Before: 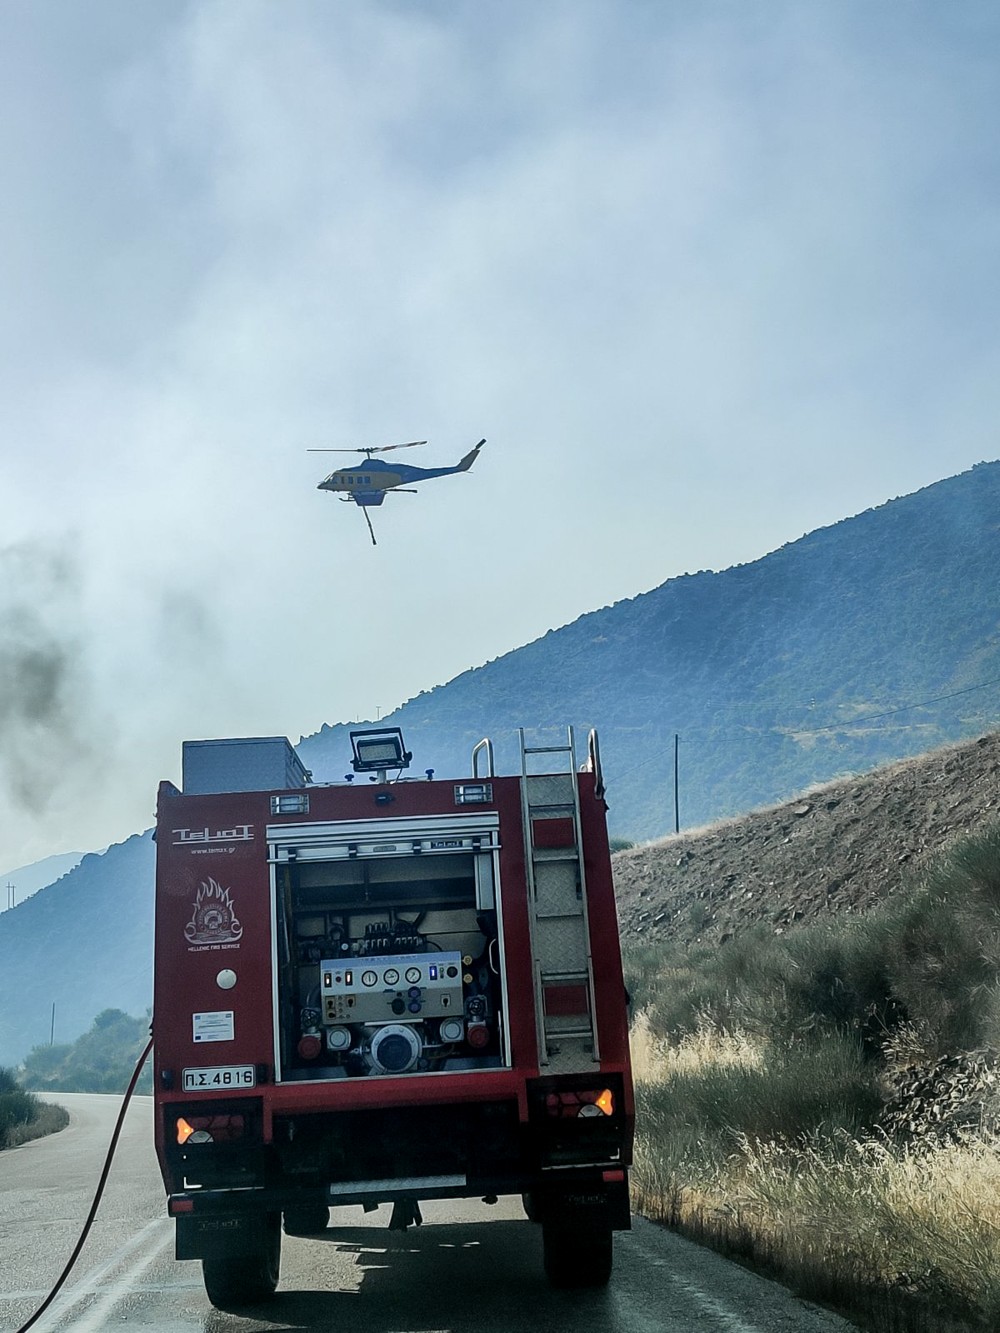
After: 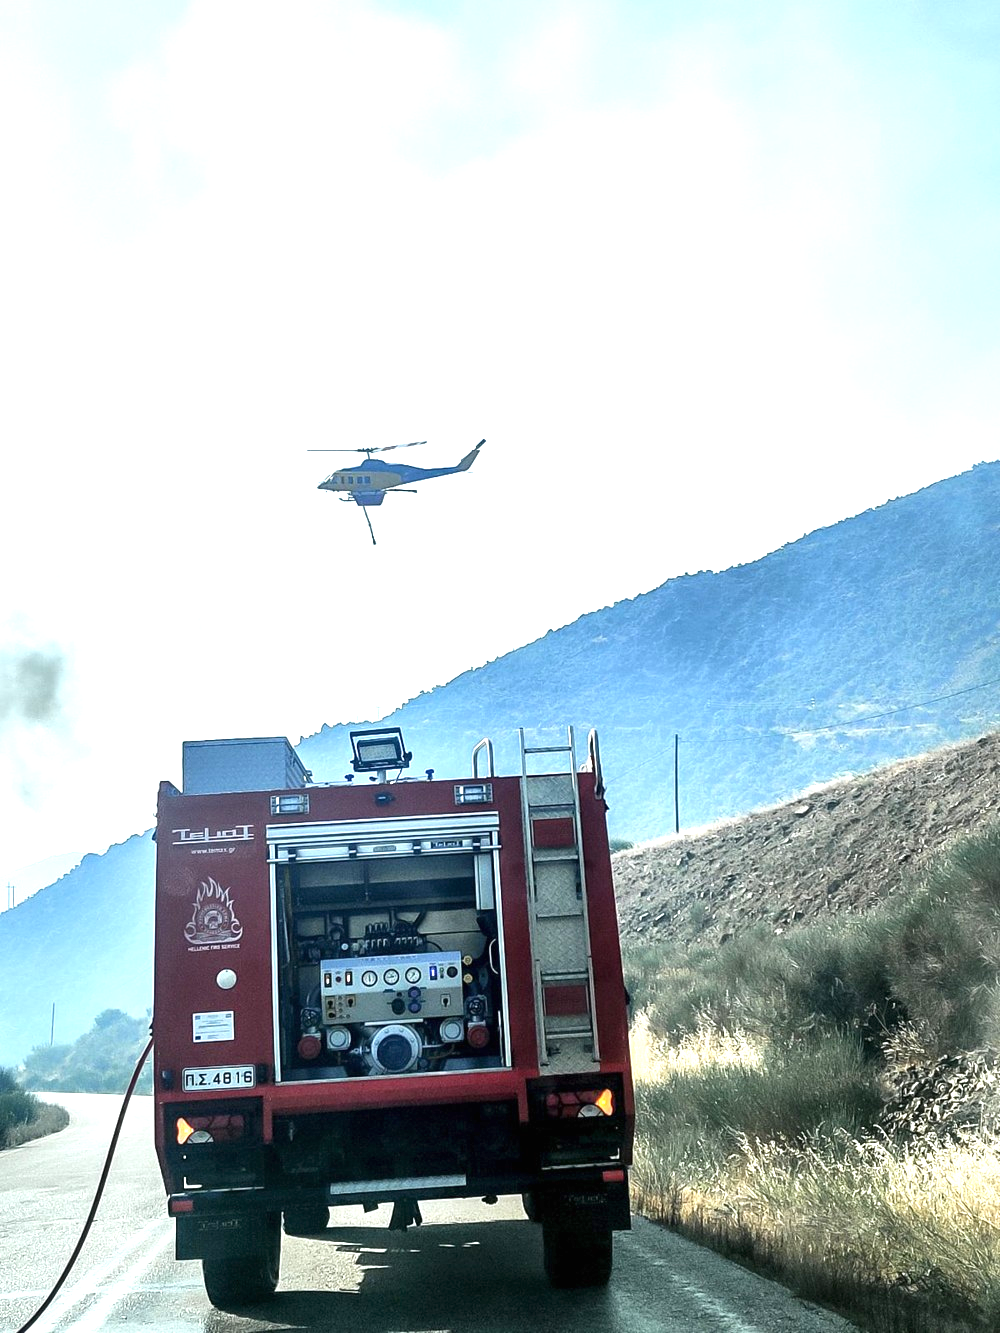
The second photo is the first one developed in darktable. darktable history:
exposure: black level correction 0, exposure 1.286 EV, compensate highlight preservation false
